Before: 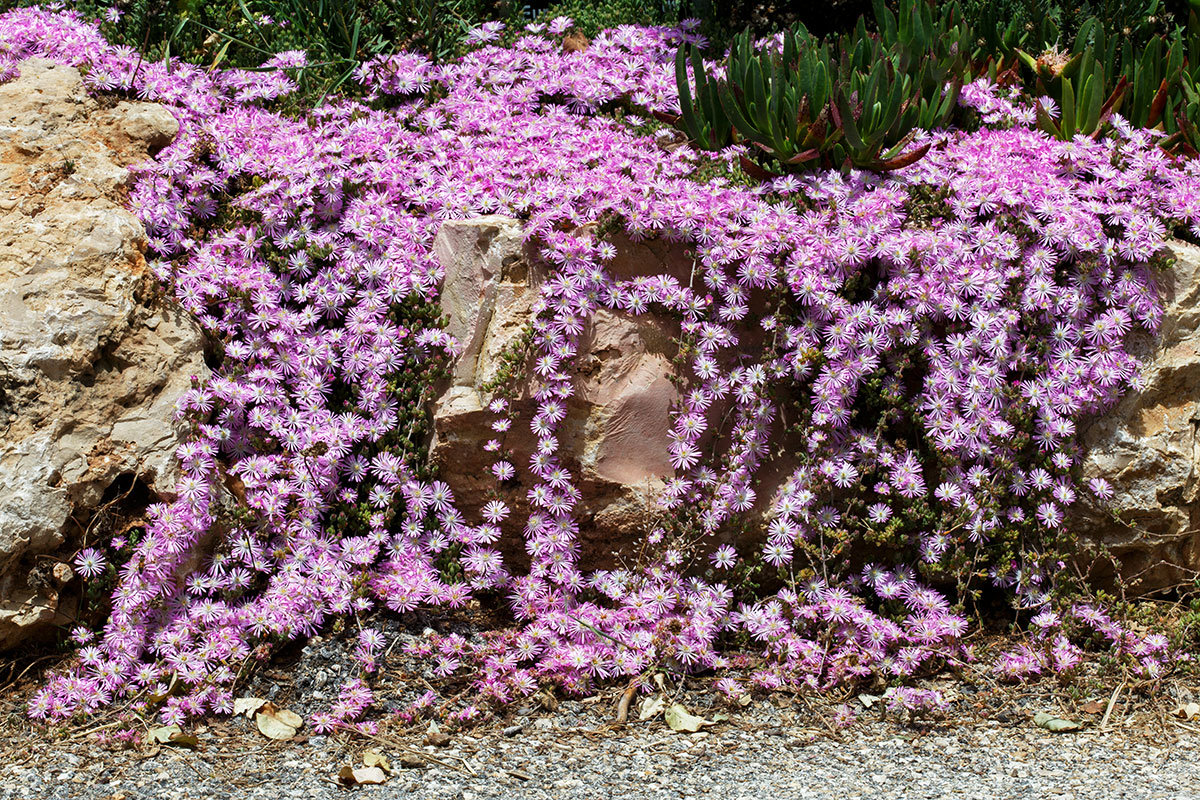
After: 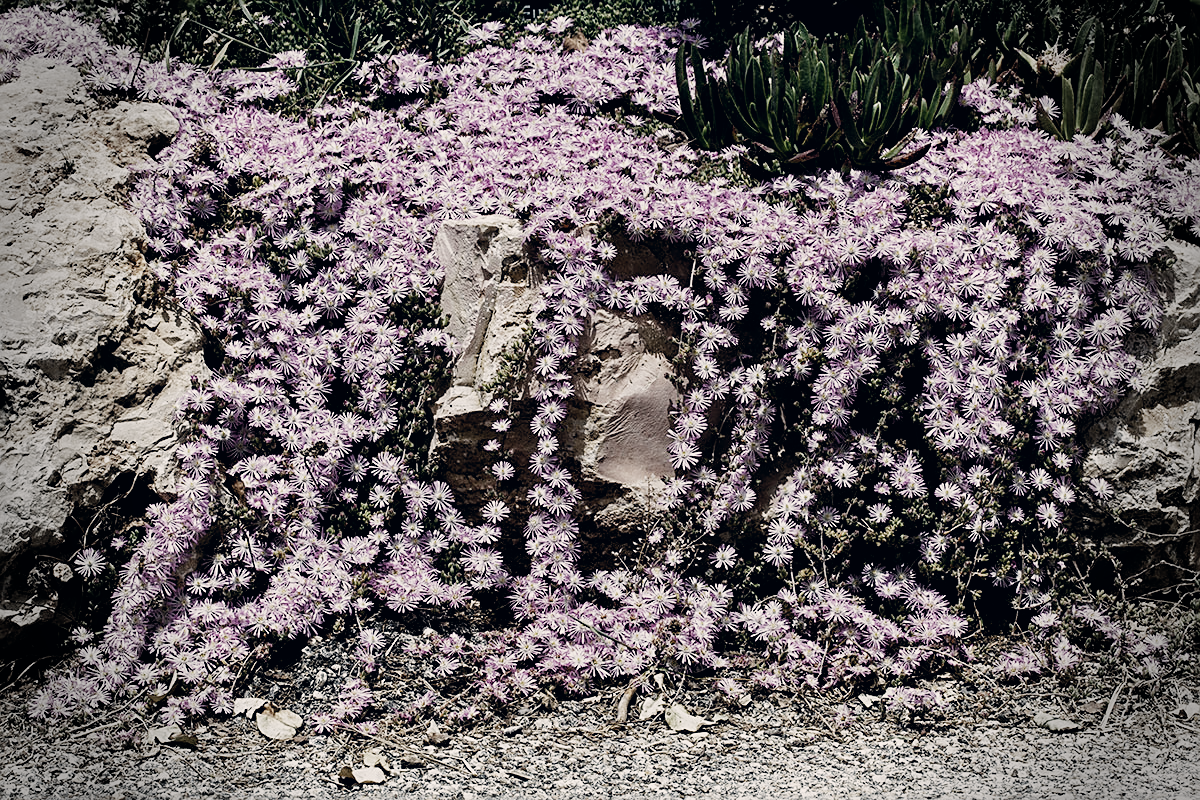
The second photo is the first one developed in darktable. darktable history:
exposure: exposure 0.207 EV, compensate exposure bias true, compensate highlight preservation false
color correction: highlights a* 2.74, highlights b* 5, shadows a* -1.72, shadows b* -4.84, saturation 0.819
vignetting: fall-off start 77.02%, fall-off radius 28.59%, width/height ratio 0.967
filmic rgb: black relative exposure -5.14 EV, white relative exposure 3.95 EV, hardness 2.9, contrast 1.3, highlights saturation mix -28.83%, preserve chrominance no, color science v5 (2021)
sharpen: on, module defaults
